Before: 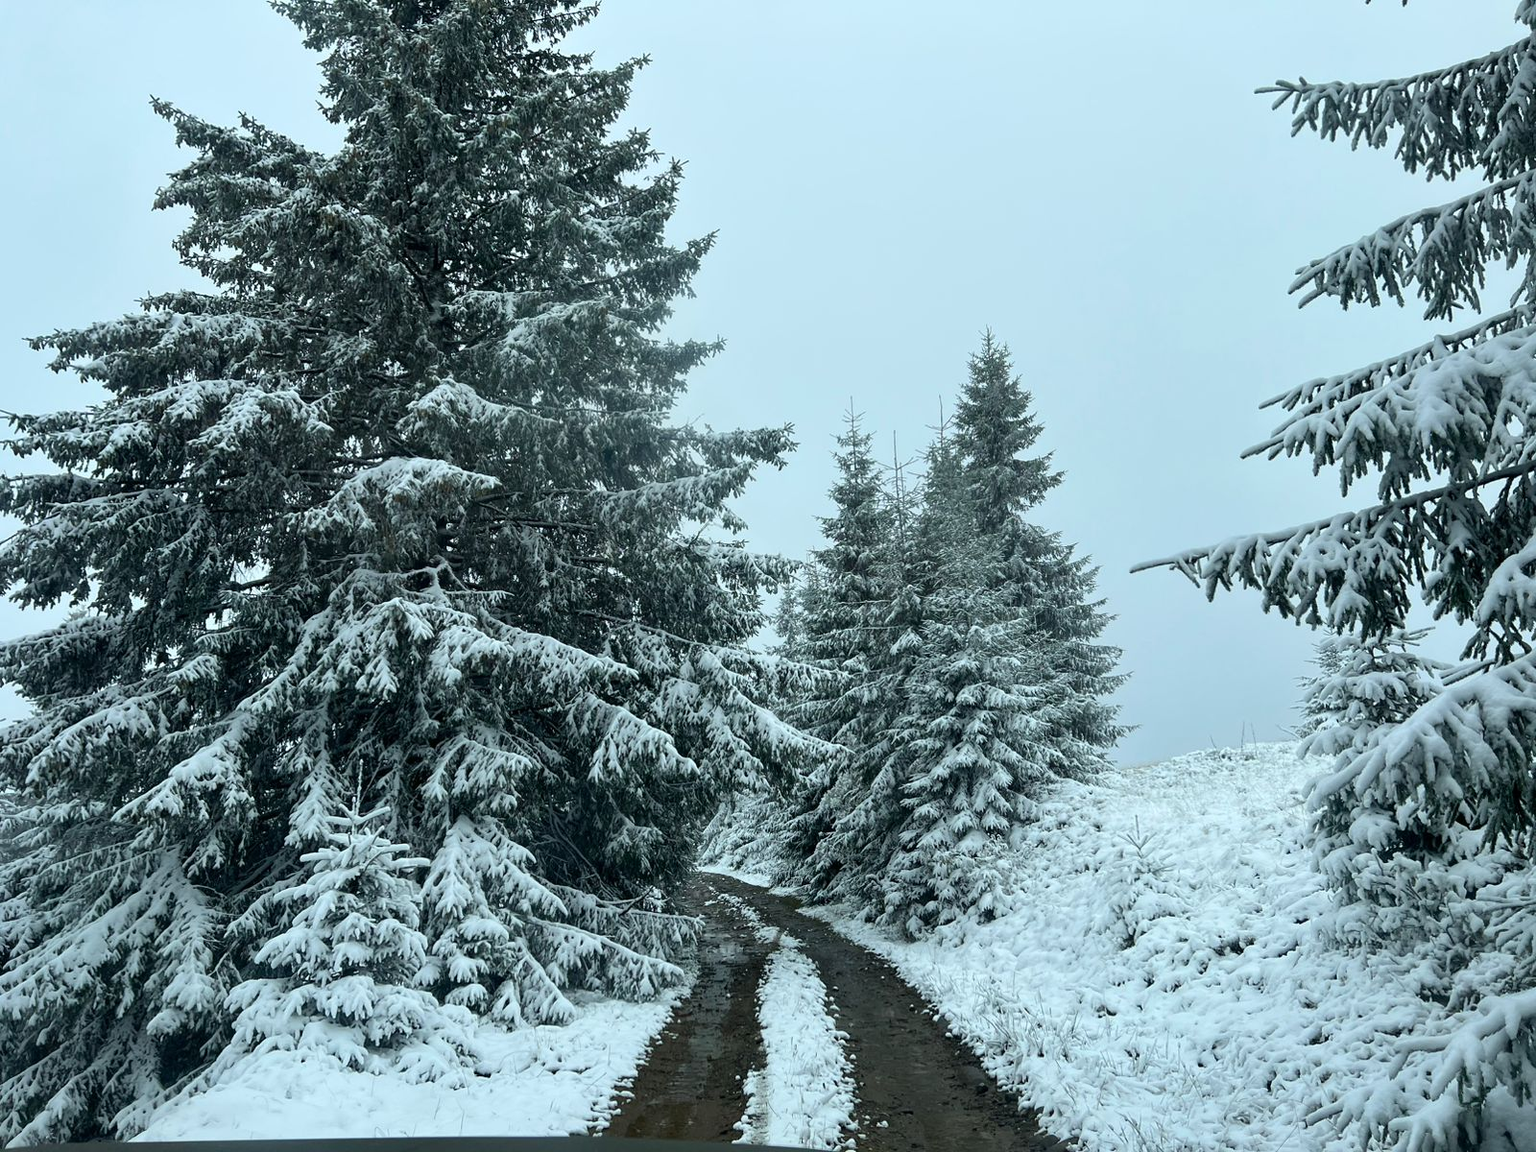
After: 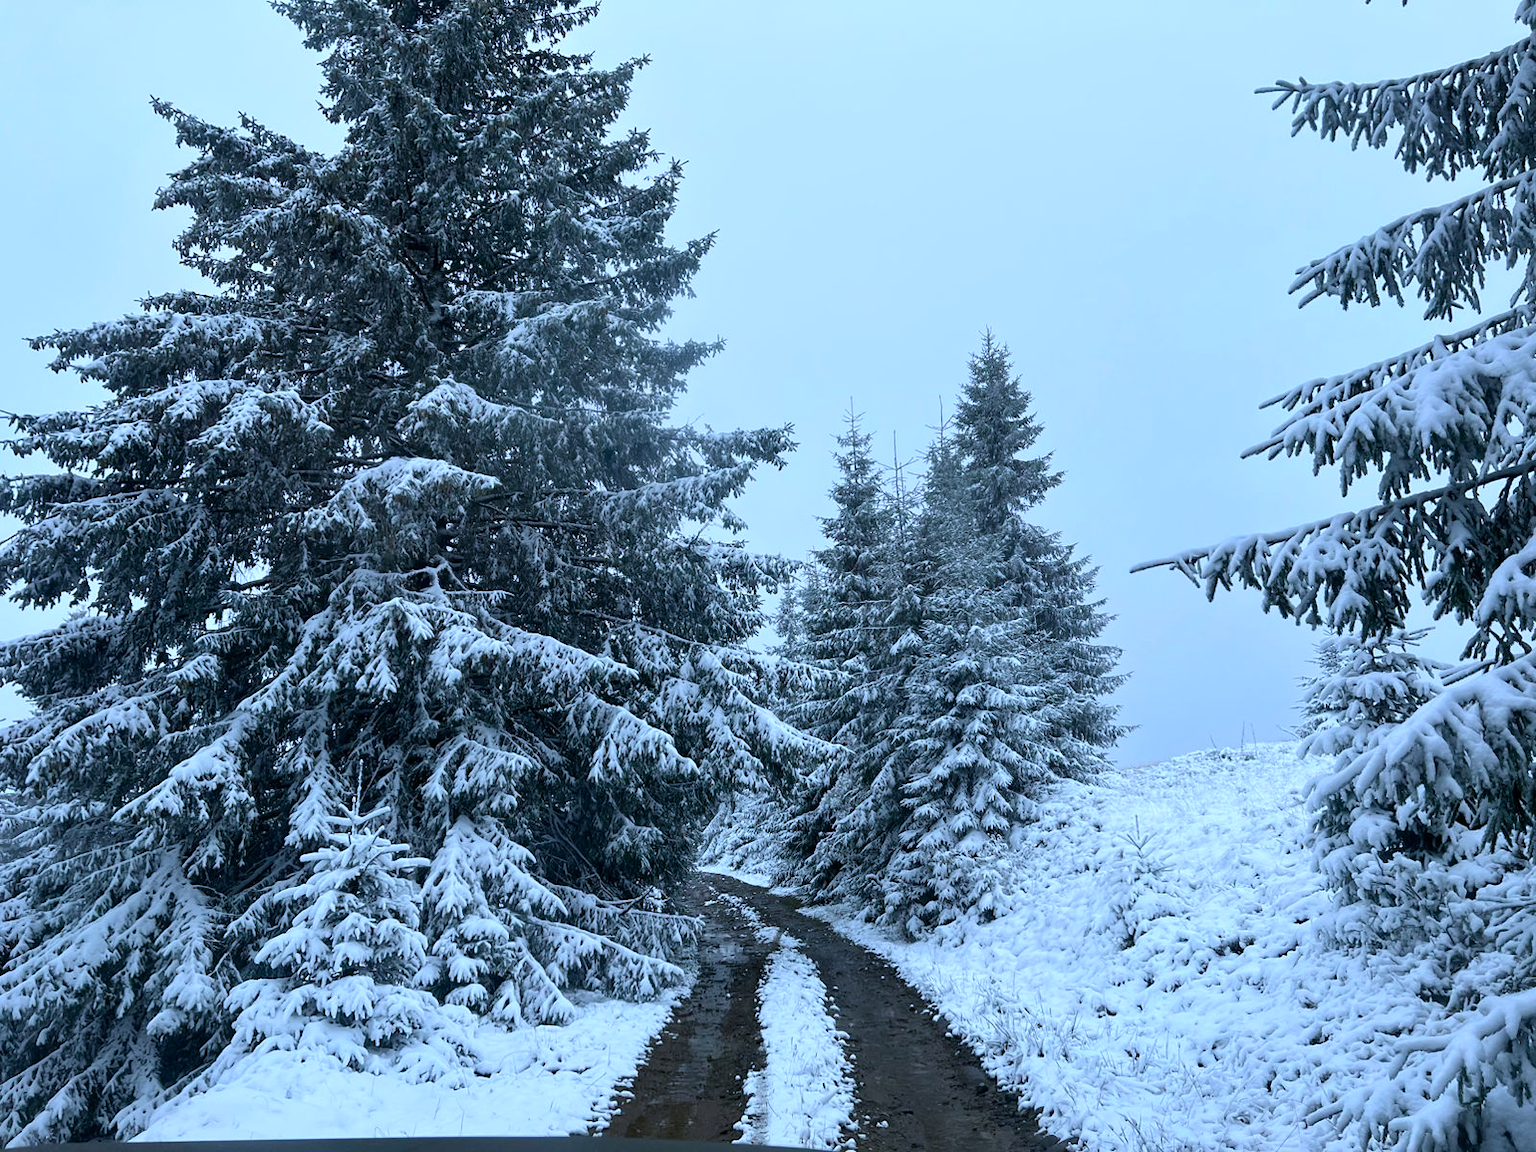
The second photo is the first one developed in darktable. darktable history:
color calibration: illuminant as shot in camera, x 0.379, y 0.396, temperature 4138.76 K
tone equalizer: on, module defaults
